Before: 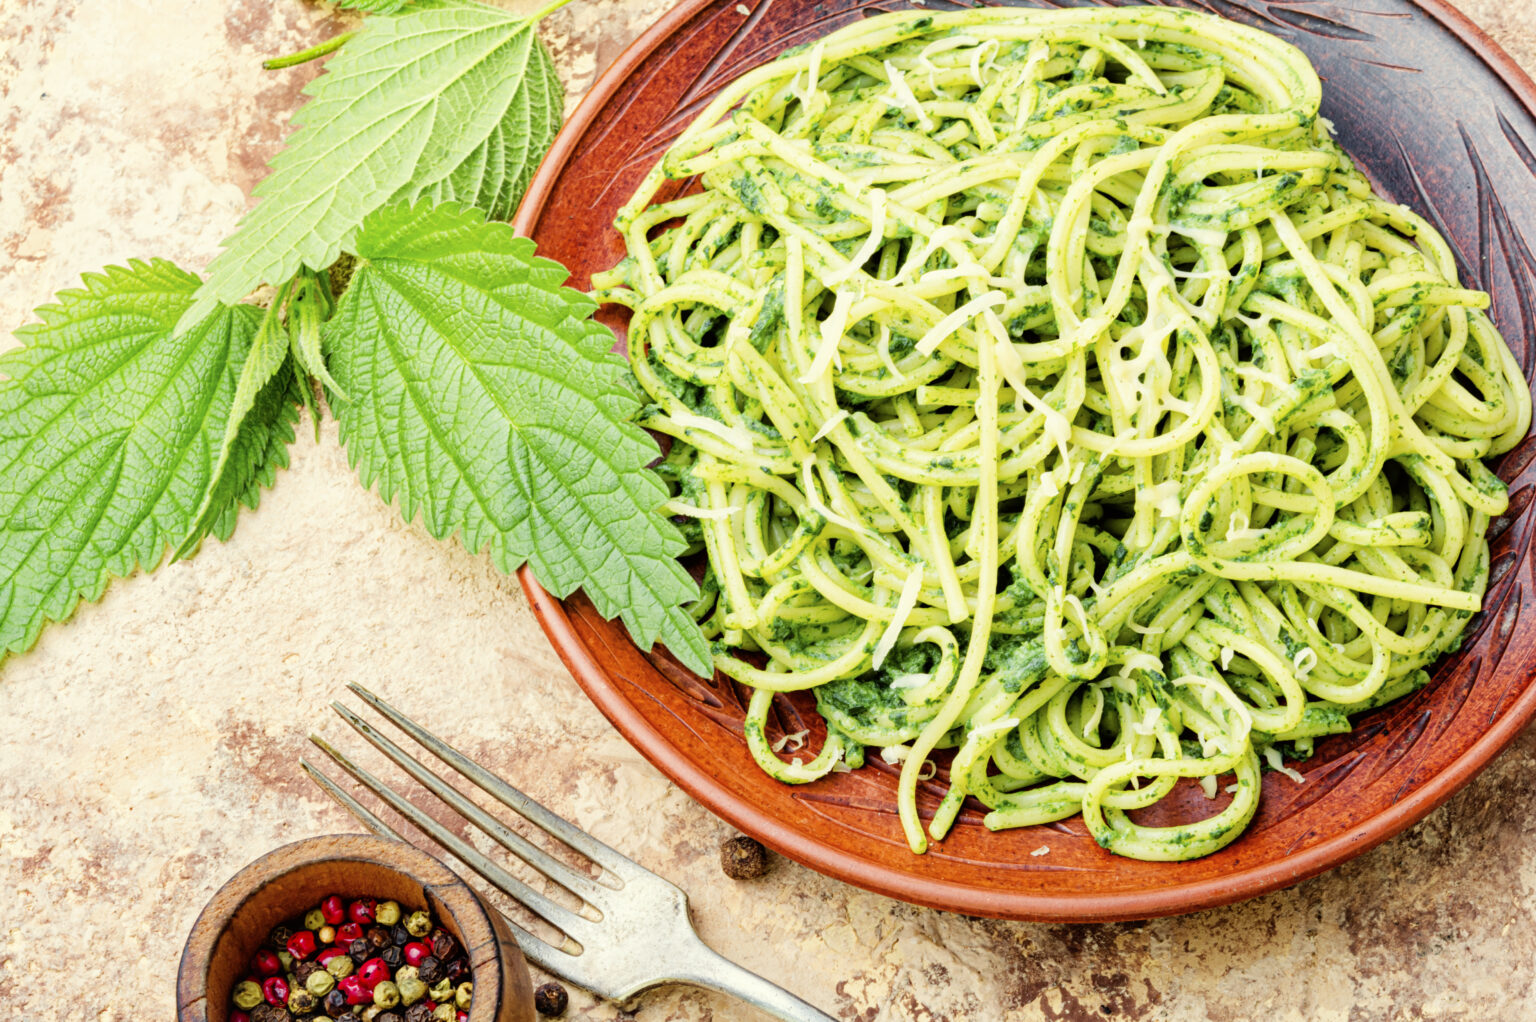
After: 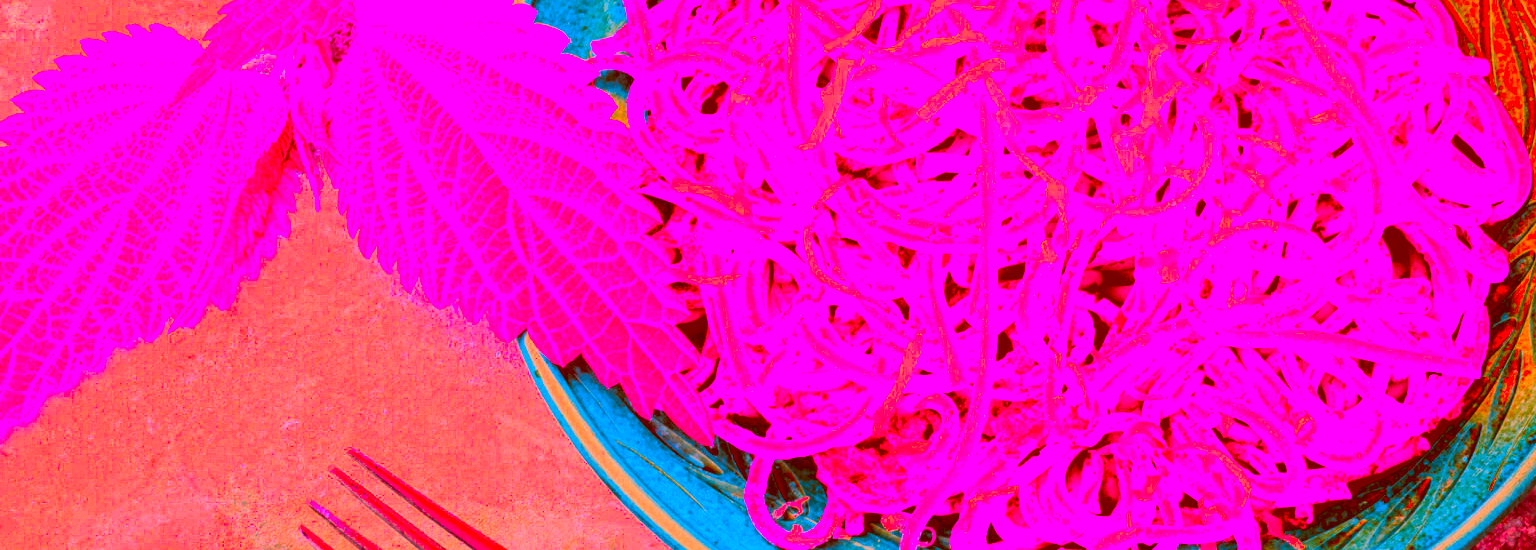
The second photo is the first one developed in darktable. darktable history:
crop and rotate: top 22.894%, bottom 23.228%
color correction: highlights a* -39.28, highlights b* -39.83, shadows a* -39.36, shadows b* -39.56, saturation -2.96
